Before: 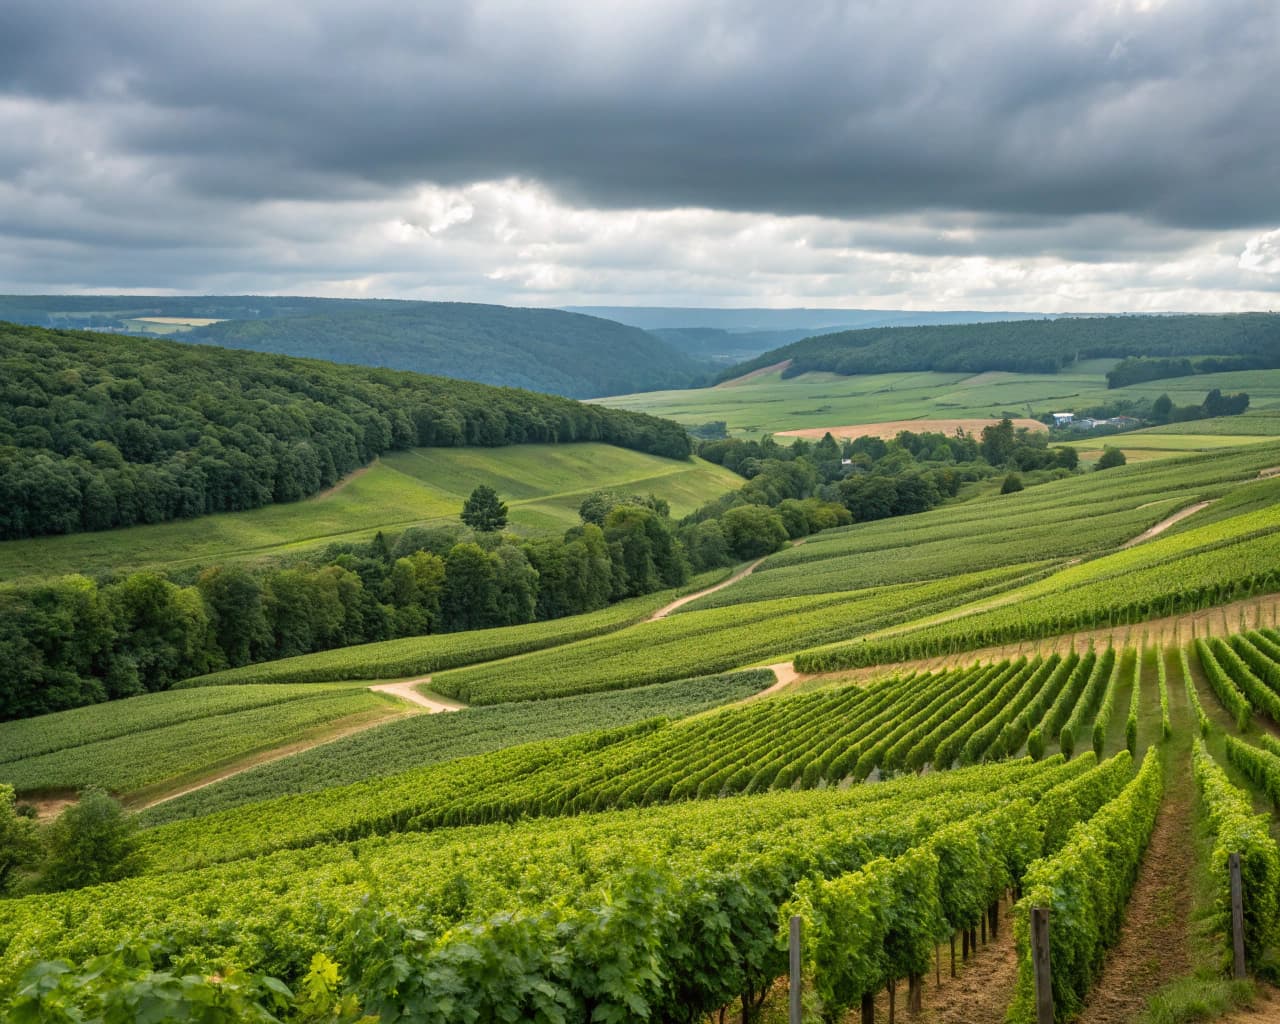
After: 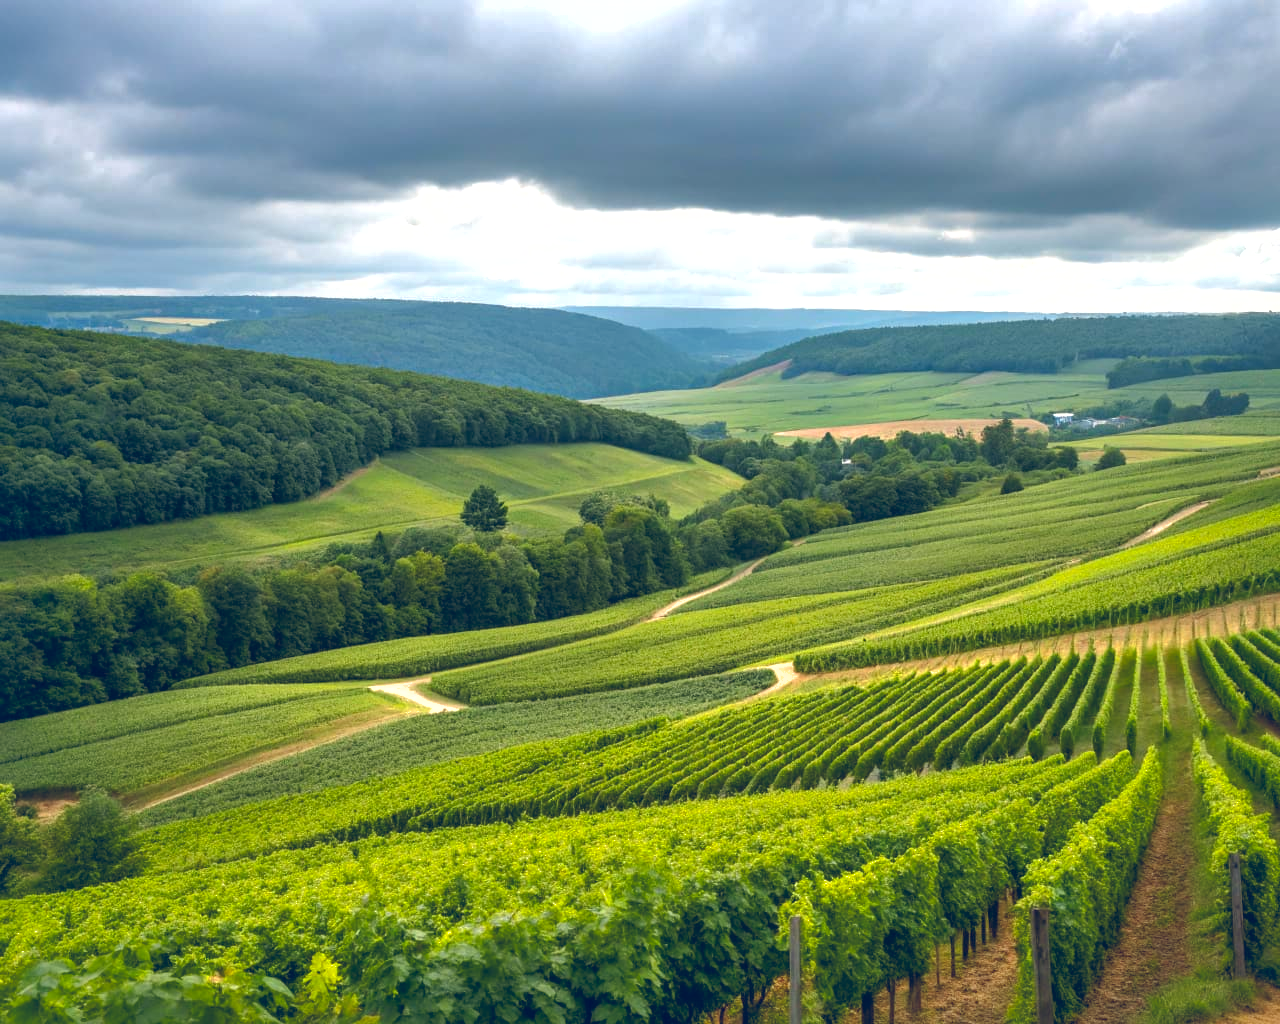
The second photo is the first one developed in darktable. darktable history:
shadows and highlights: on, module defaults
color balance rgb: global offset › luminance 0.398%, global offset › chroma 0.216%, global offset › hue 254.38°, linear chroma grading › global chroma 20.088%, perceptual saturation grading › global saturation -2.252%, perceptual saturation grading › highlights -8.228%, perceptual saturation grading › mid-tones 7.502%, perceptual saturation grading › shadows 5.144%
exposure: exposure 0.203 EV, compensate exposure bias true, compensate highlight preservation false
tone equalizer: -8 EV -0.396 EV, -7 EV -0.414 EV, -6 EV -0.33 EV, -5 EV -0.196 EV, -3 EV 0.216 EV, -2 EV 0.352 EV, -1 EV 0.392 EV, +0 EV 0.392 EV, smoothing diameter 2.11%, edges refinement/feathering 22.43, mask exposure compensation -1.57 EV, filter diffusion 5
